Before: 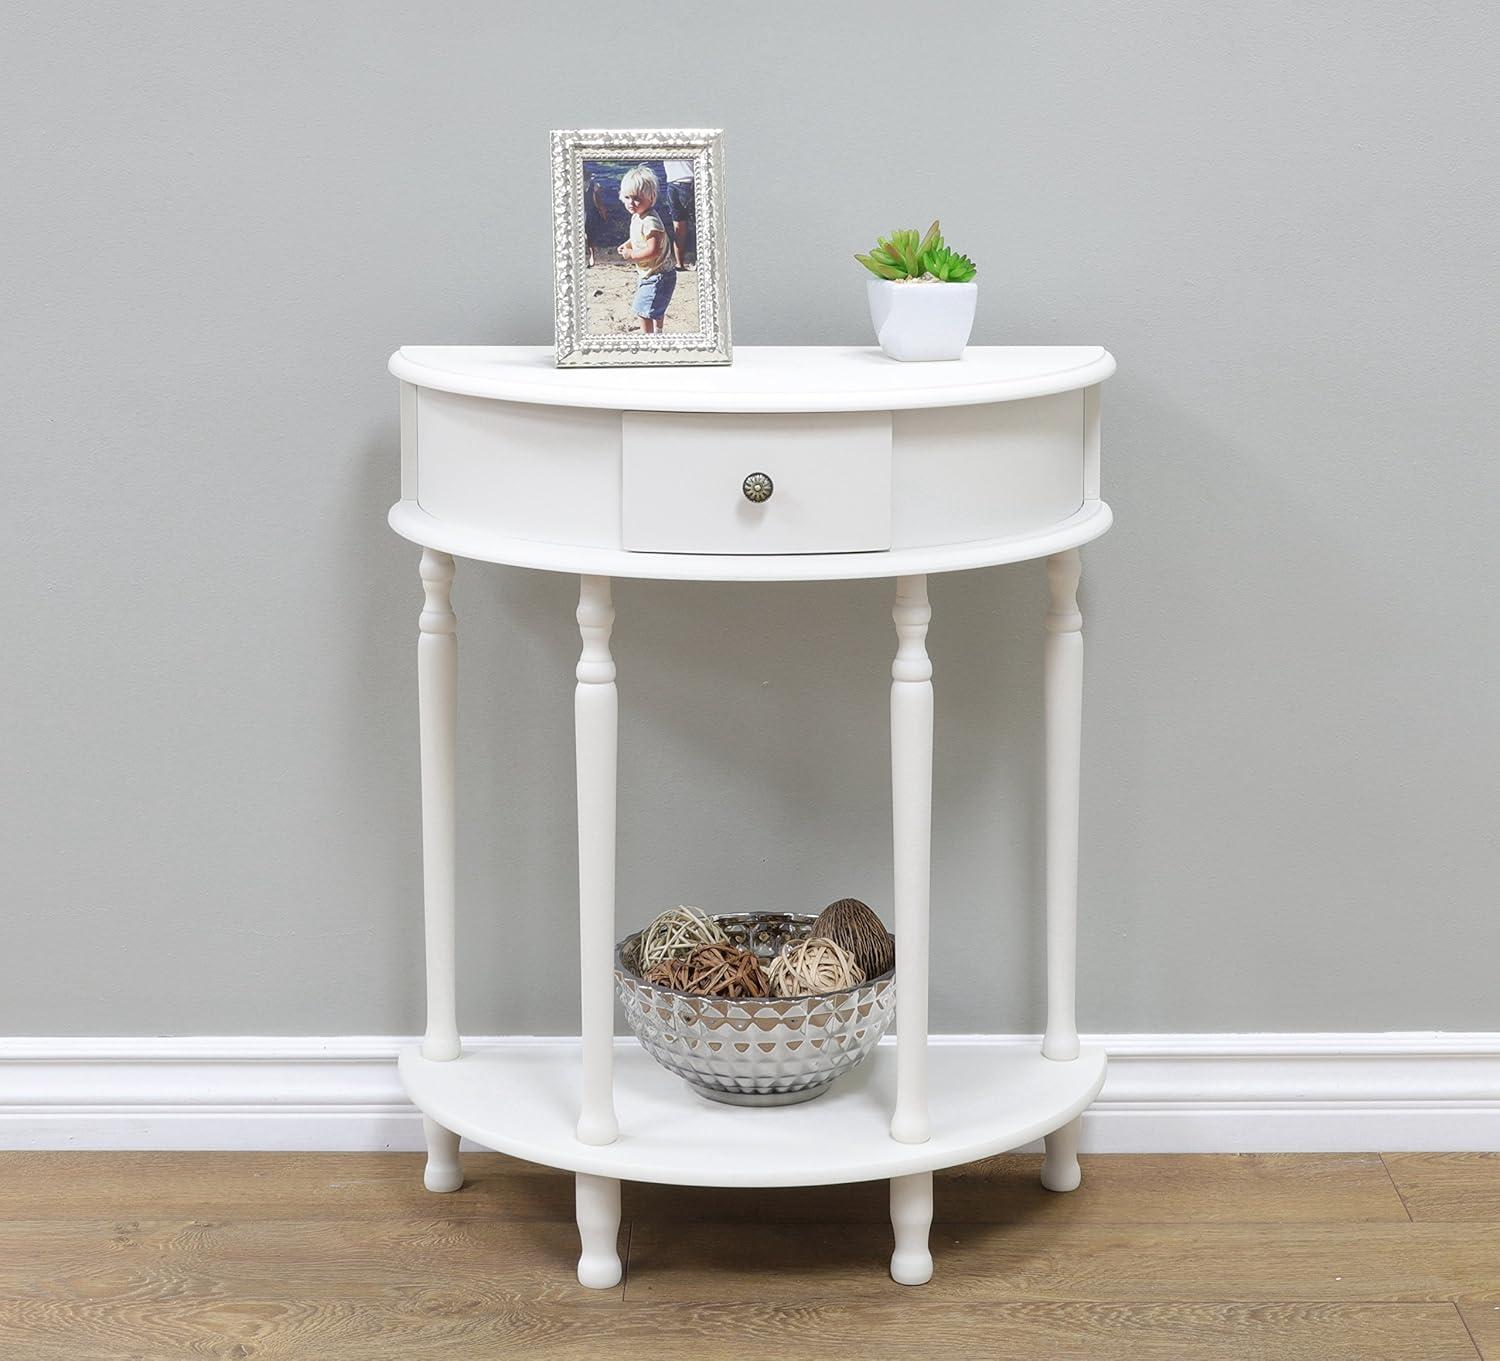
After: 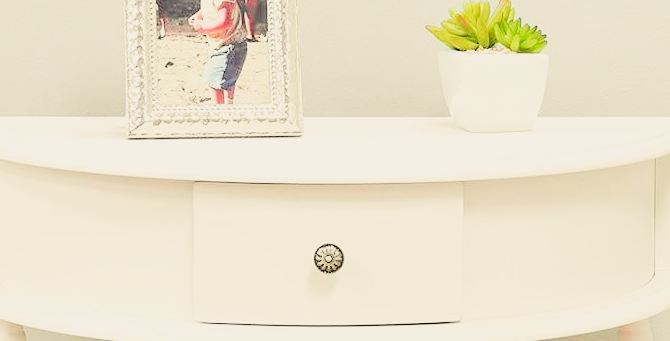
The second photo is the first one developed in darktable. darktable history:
exposure: black level correction 0.001, exposure 1.05 EV, compensate exposure bias true, compensate highlight preservation false
crop: left 28.64%, top 16.832%, right 26.637%, bottom 58.055%
filmic rgb: black relative exposure -5 EV, hardness 2.88, contrast 1.3, highlights saturation mix -30%
white balance: red 1.08, blue 0.791
tone curve: curves: ch0 [(0, 0) (0.23, 0.189) (0.486, 0.52) (0.822, 0.825) (0.994, 0.955)]; ch1 [(0, 0) (0.226, 0.261) (0.379, 0.442) (0.469, 0.468) (0.495, 0.498) (0.514, 0.509) (0.561, 0.603) (0.59, 0.656) (1, 1)]; ch2 [(0, 0) (0.269, 0.299) (0.459, 0.43) (0.498, 0.5) (0.523, 0.52) (0.586, 0.569) (0.635, 0.617) (0.659, 0.681) (0.718, 0.764) (1, 1)], color space Lab, independent channels, preserve colors none
